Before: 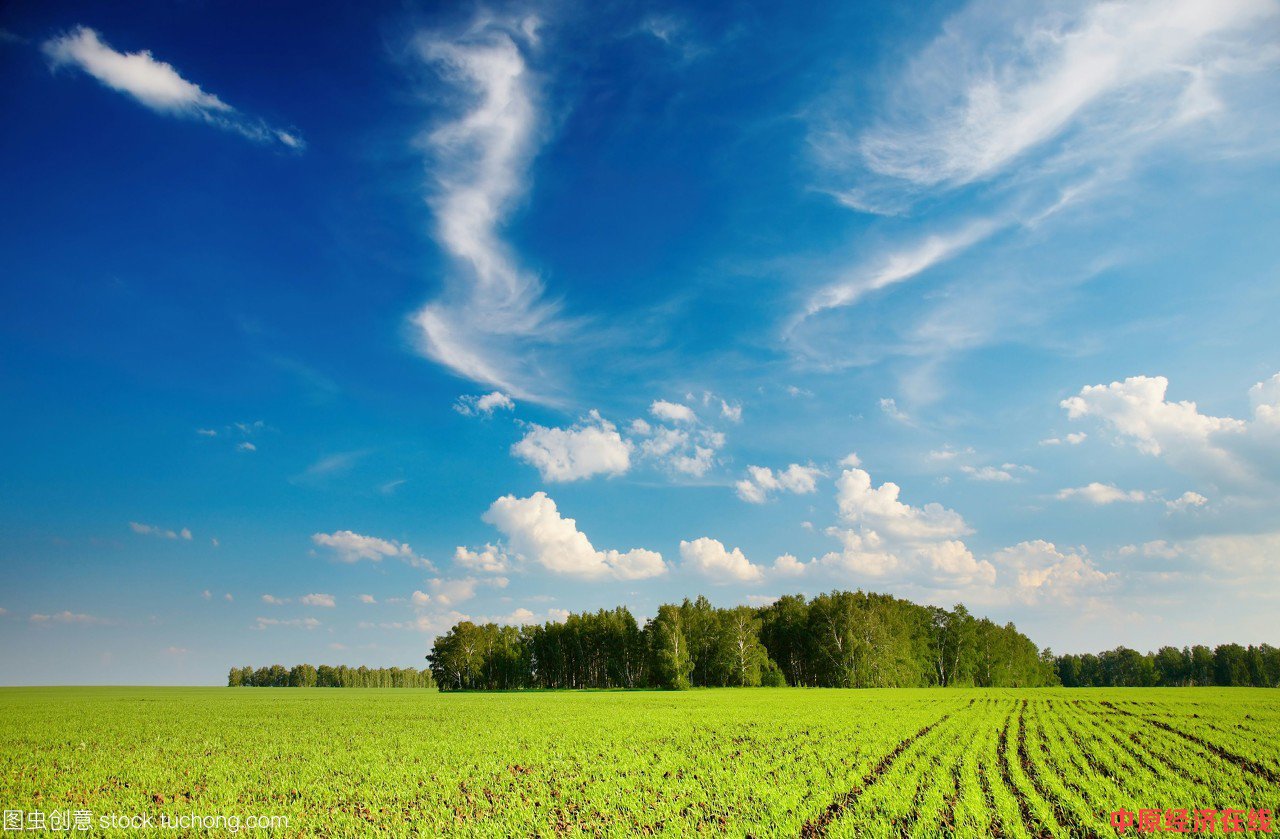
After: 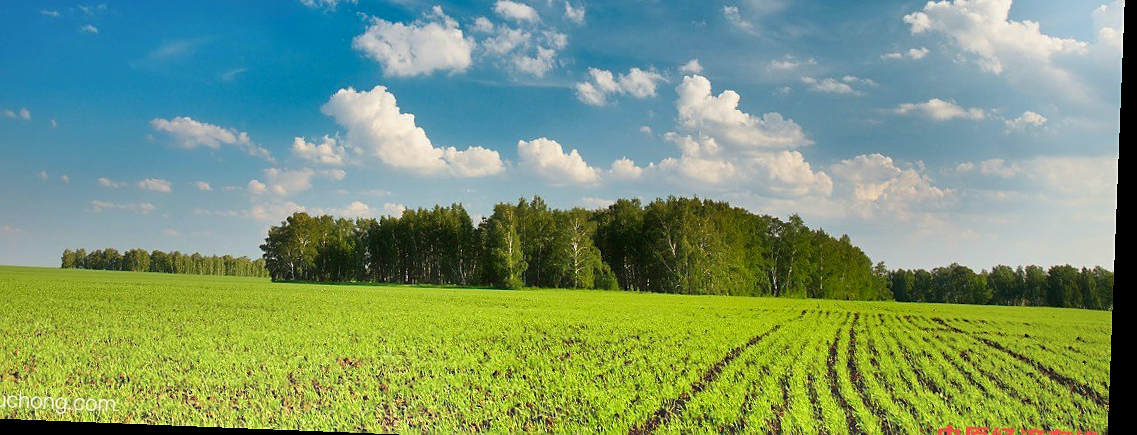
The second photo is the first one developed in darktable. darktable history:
sharpen: radius 1.559, amount 0.373, threshold 1.271
crop and rotate: left 13.306%, top 48.129%, bottom 2.928%
haze removal: strength -0.1, adaptive false
shadows and highlights: shadows 20.91, highlights -82.73, soften with gaussian
rotate and perspective: rotation 2.27°, automatic cropping off
